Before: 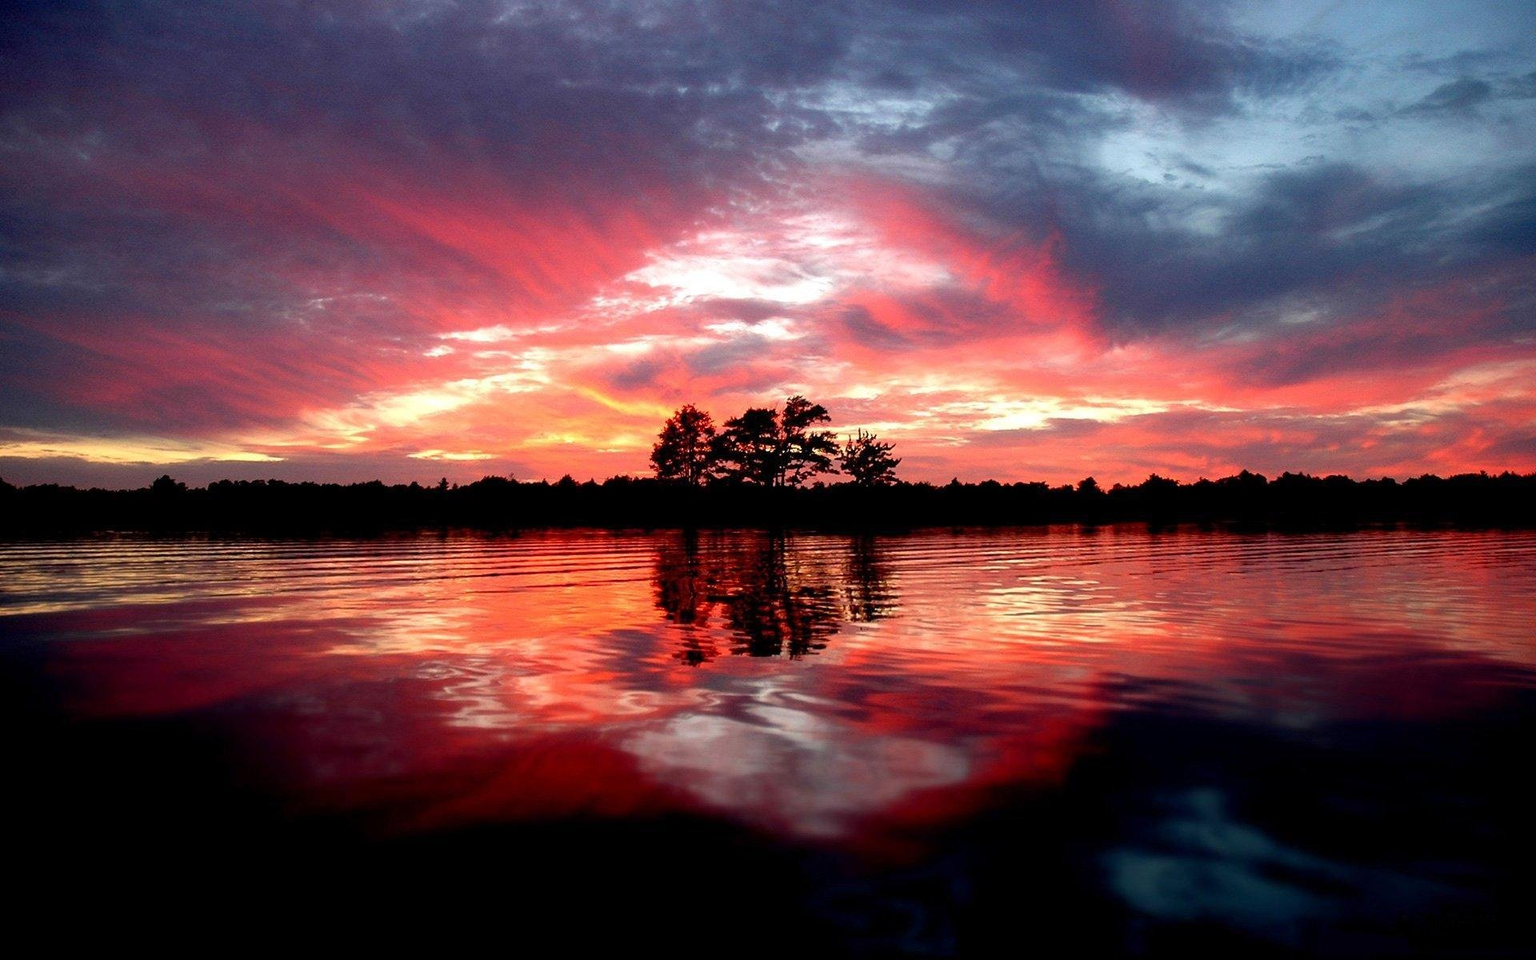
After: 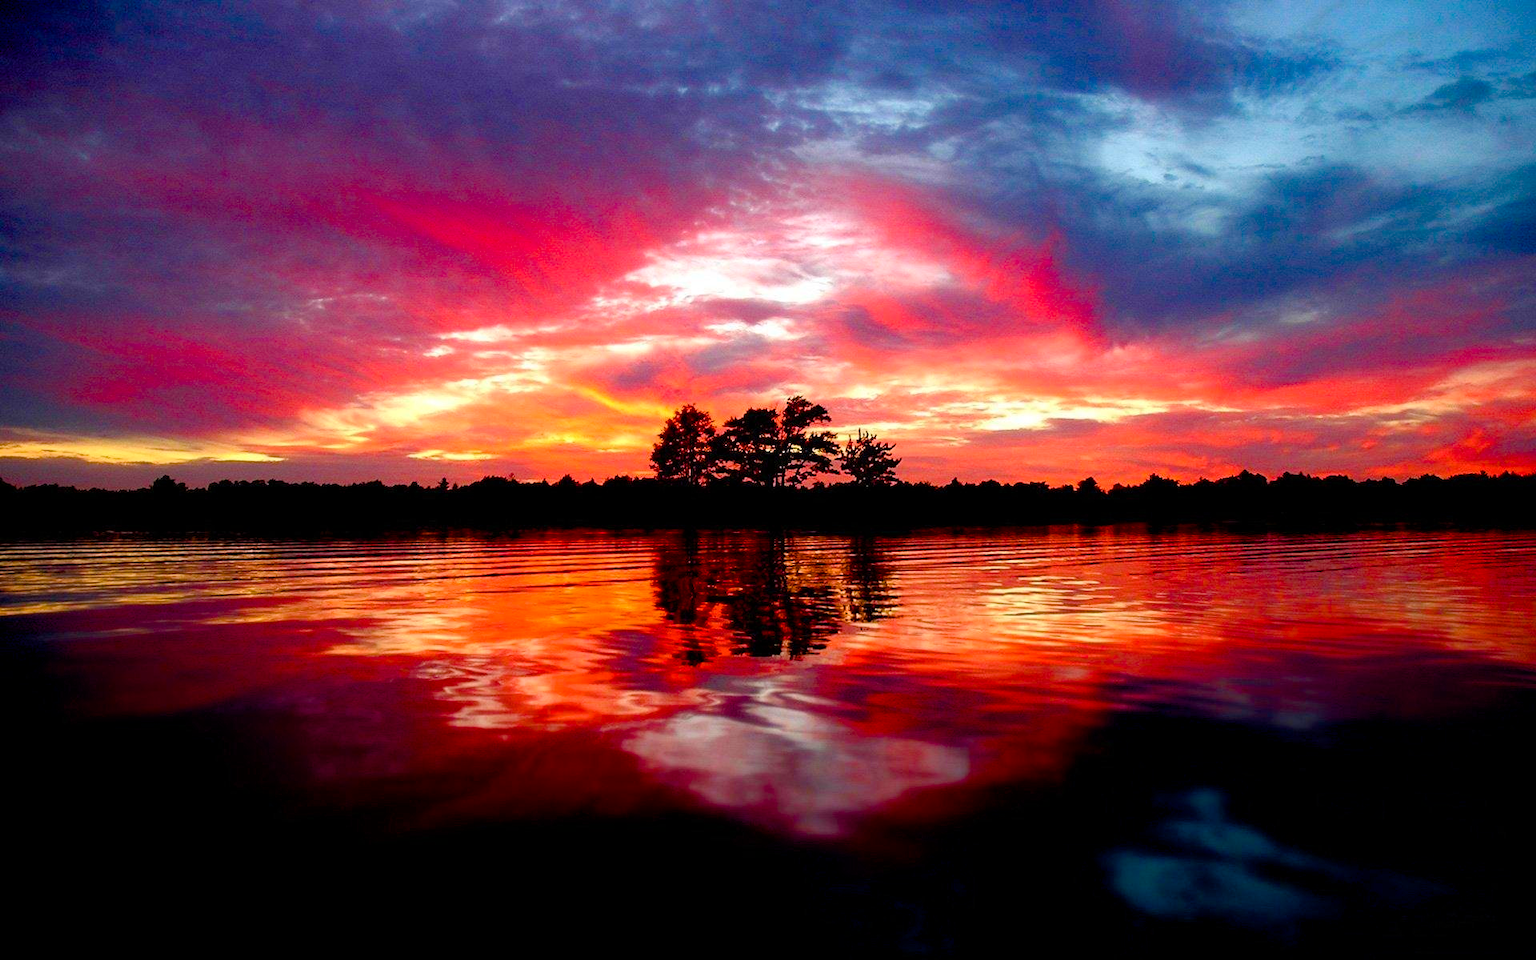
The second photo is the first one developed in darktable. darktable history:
color balance rgb: perceptual saturation grading › global saturation 20%, perceptual saturation grading › highlights -25.663%, perceptual saturation grading › shadows 49.949%, global vibrance 50.087%
